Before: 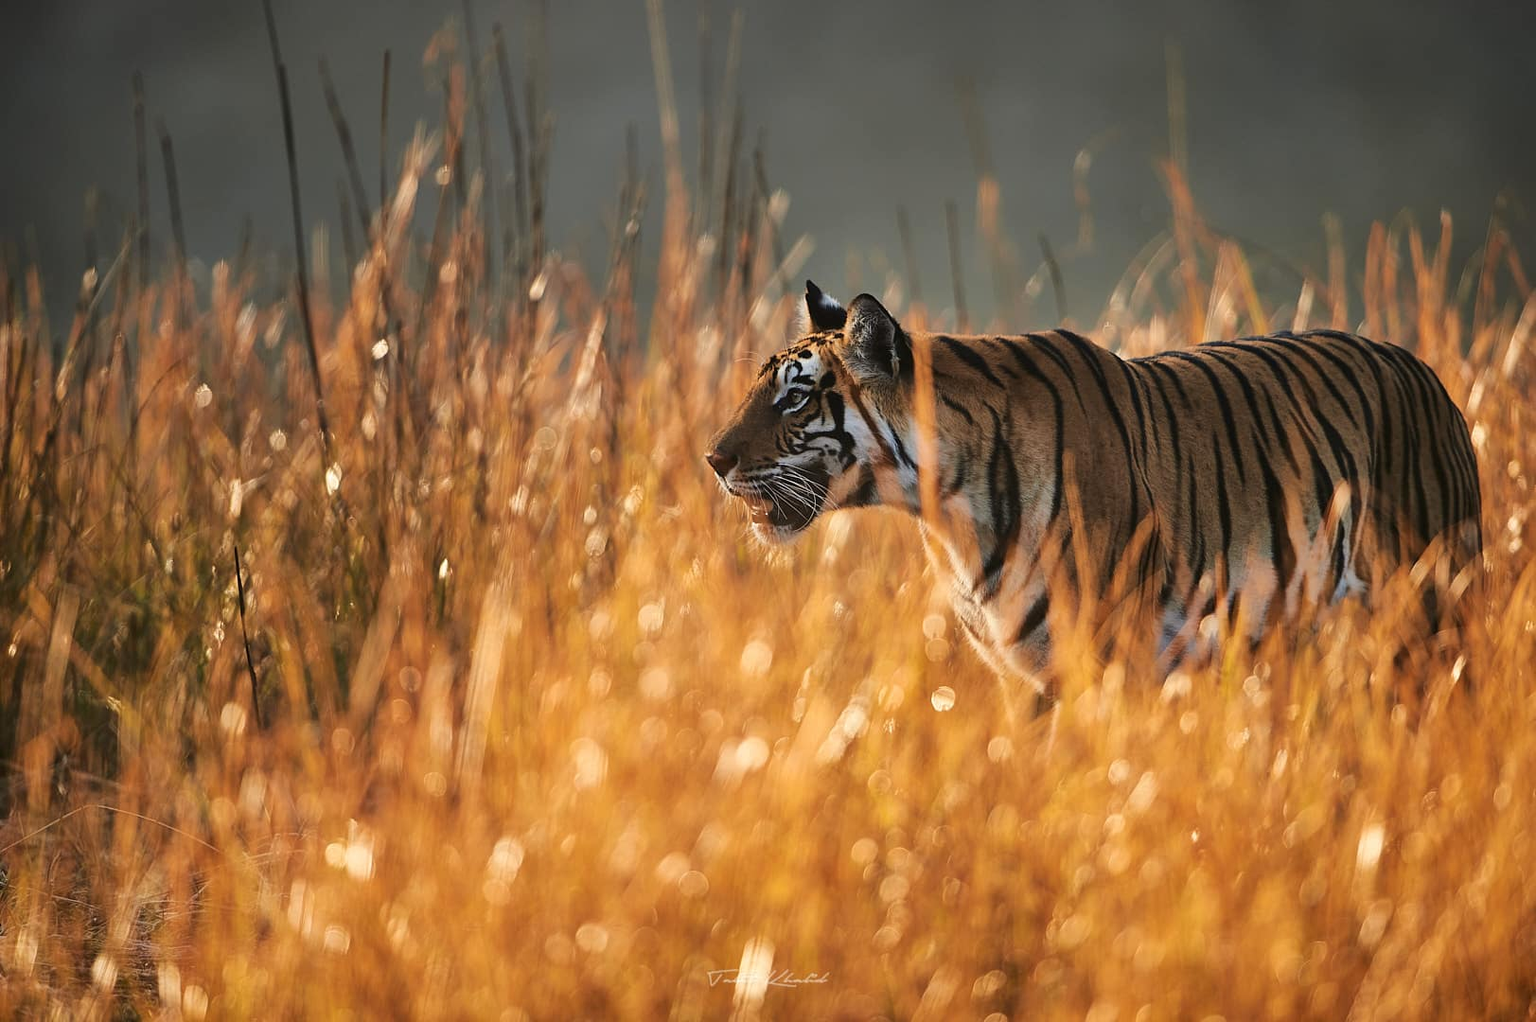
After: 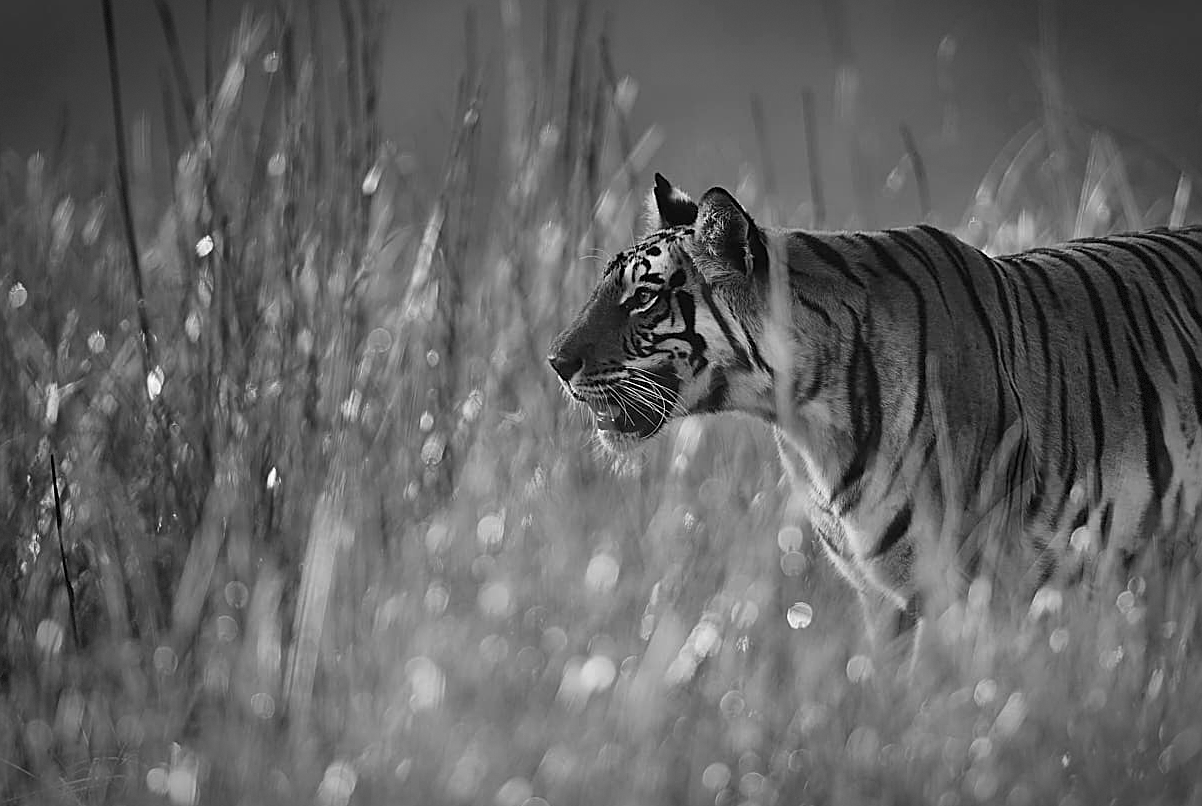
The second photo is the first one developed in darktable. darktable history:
sharpen: on, module defaults
vignetting: automatic ratio true, dithering 8-bit output, unbound false
crop and rotate: left 12.186%, top 11.421%, right 13.713%, bottom 13.897%
color calibration: output gray [0.246, 0.254, 0.501, 0], illuminant F (fluorescent), F source F9 (Cool White Deluxe 4150 K) – high CRI, x 0.374, y 0.373, temperature 4162.96 K
